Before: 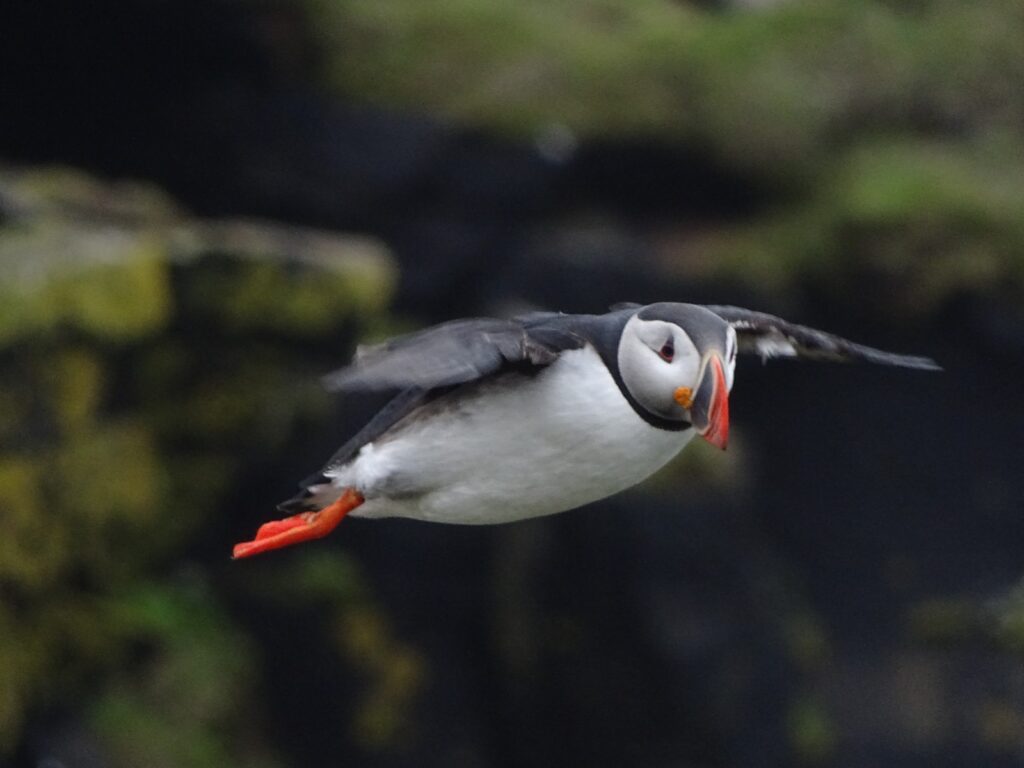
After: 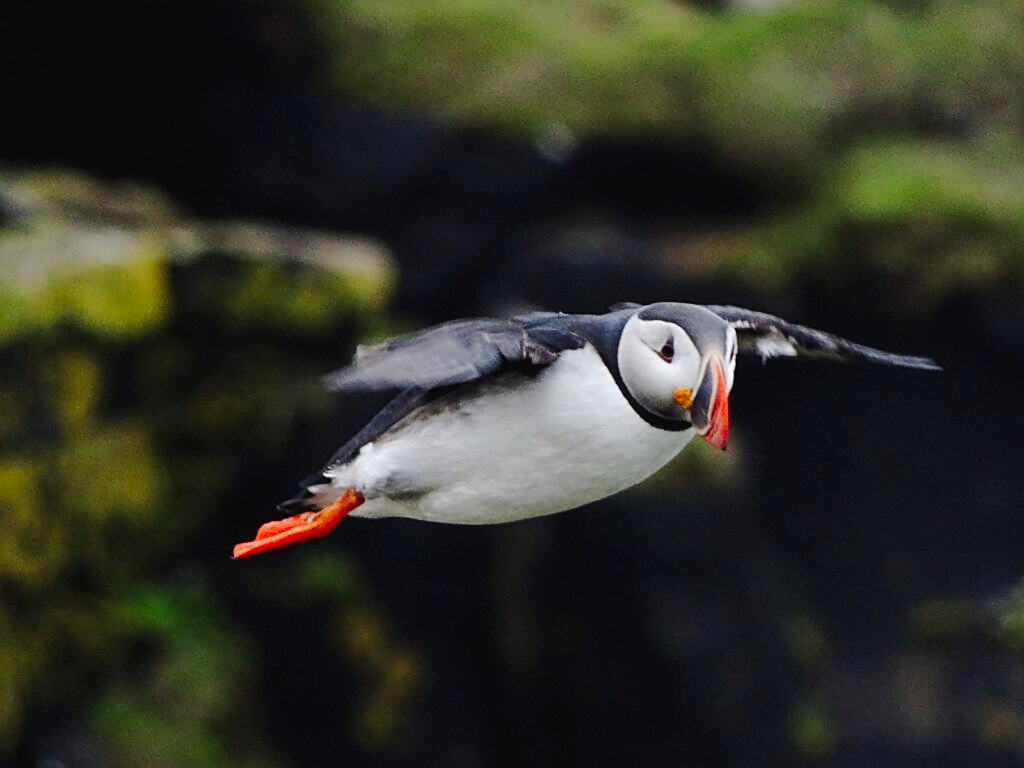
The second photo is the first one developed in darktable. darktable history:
sharpen: on, module defaults
tone curve: curves: ch0 [(0, 0) (0.003, 0.019) (0.011, 0.021) (0.025, 0.023) (0.044, 0.026) (0.069, 0.037) (0.1, 0.059) (0.136, 0.088) (0.177, 0.138) (0.224, 0.199) (0.277, 0.279) (0.335, 0.376) (0.399, 0.481) (0.468, 0.581) (0.543, 0.658) (0.623, 0.735) (0.709, 0.8) (0.801, 0.861) (0.898, 0.928) (1, 1)], preserve colors none
